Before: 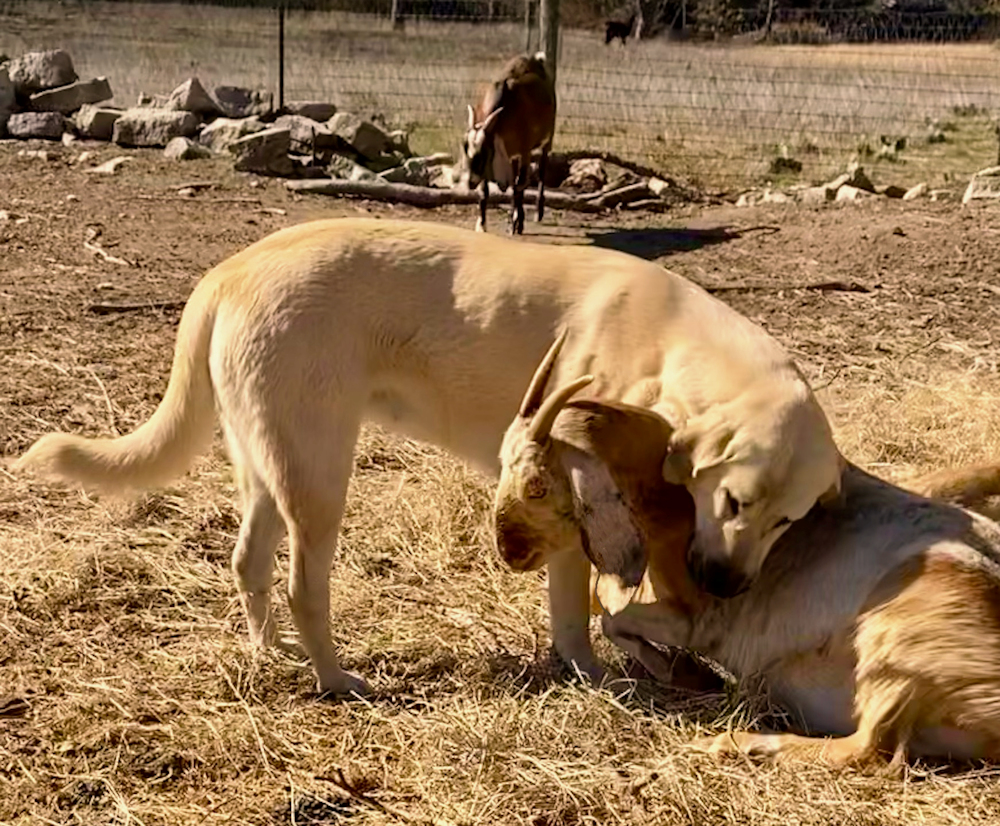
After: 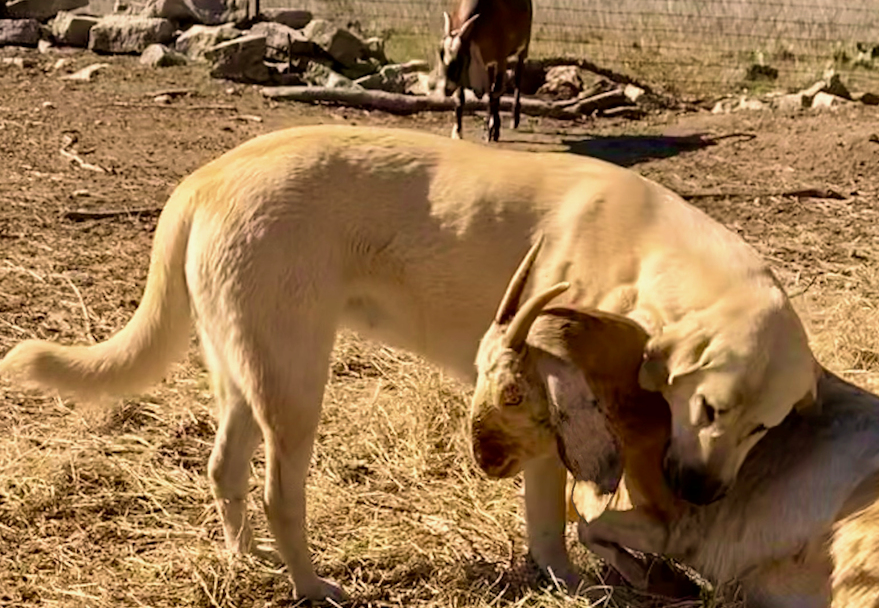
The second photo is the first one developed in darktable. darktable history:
exposure: compensate highlight preservation false
crop and rotate: left 2.425%, top 11.305%, right 9.6%, bottom 15.08%
velvia: on, module defaults
